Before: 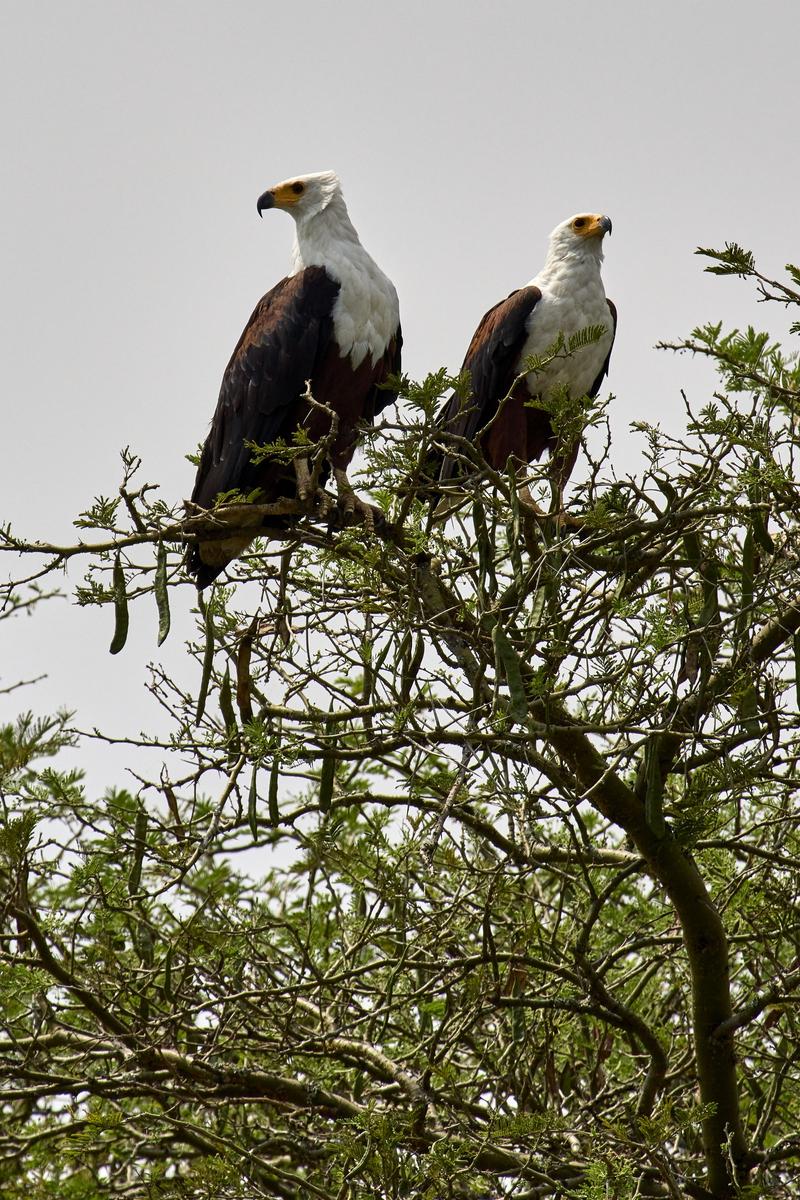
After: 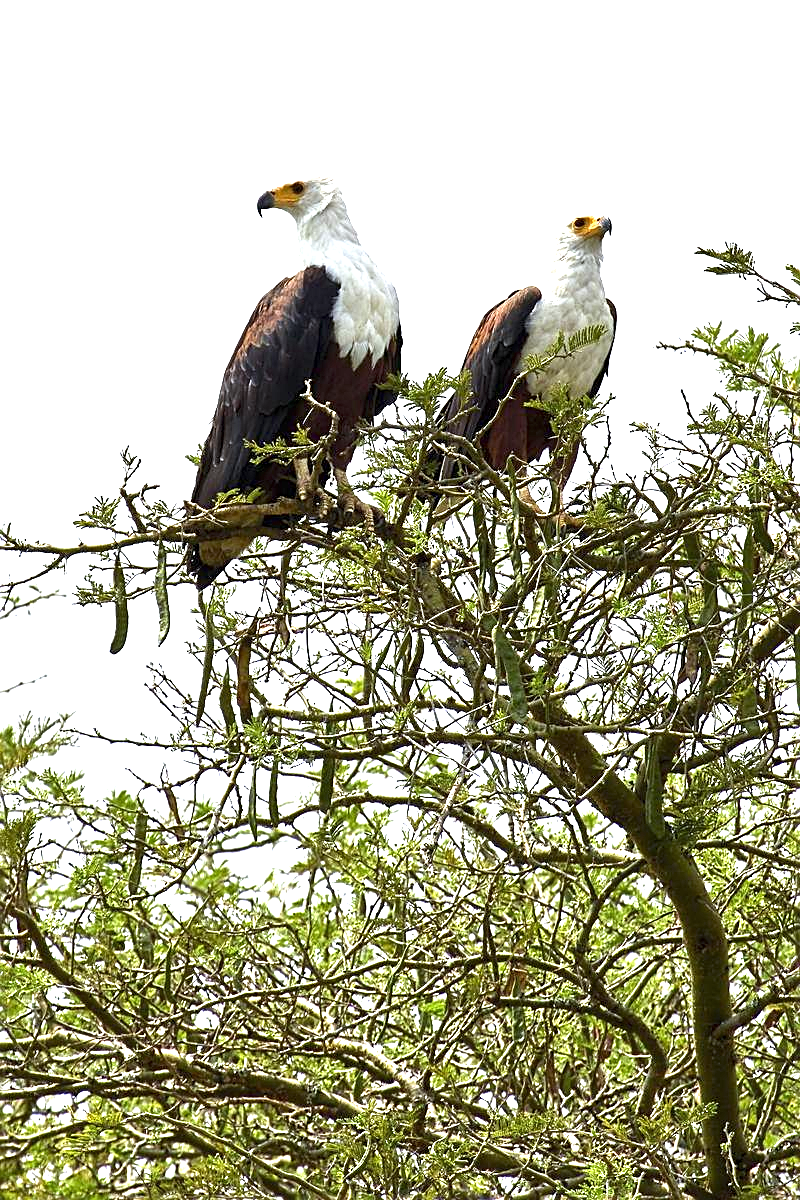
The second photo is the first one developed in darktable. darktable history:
exposure: black level correction 0, exposure 1.75 EV, compensate exposure bias true, compensate highlight preservation false
white balance: red 0.967, blue 1.049
sharpen: on, module defaults
